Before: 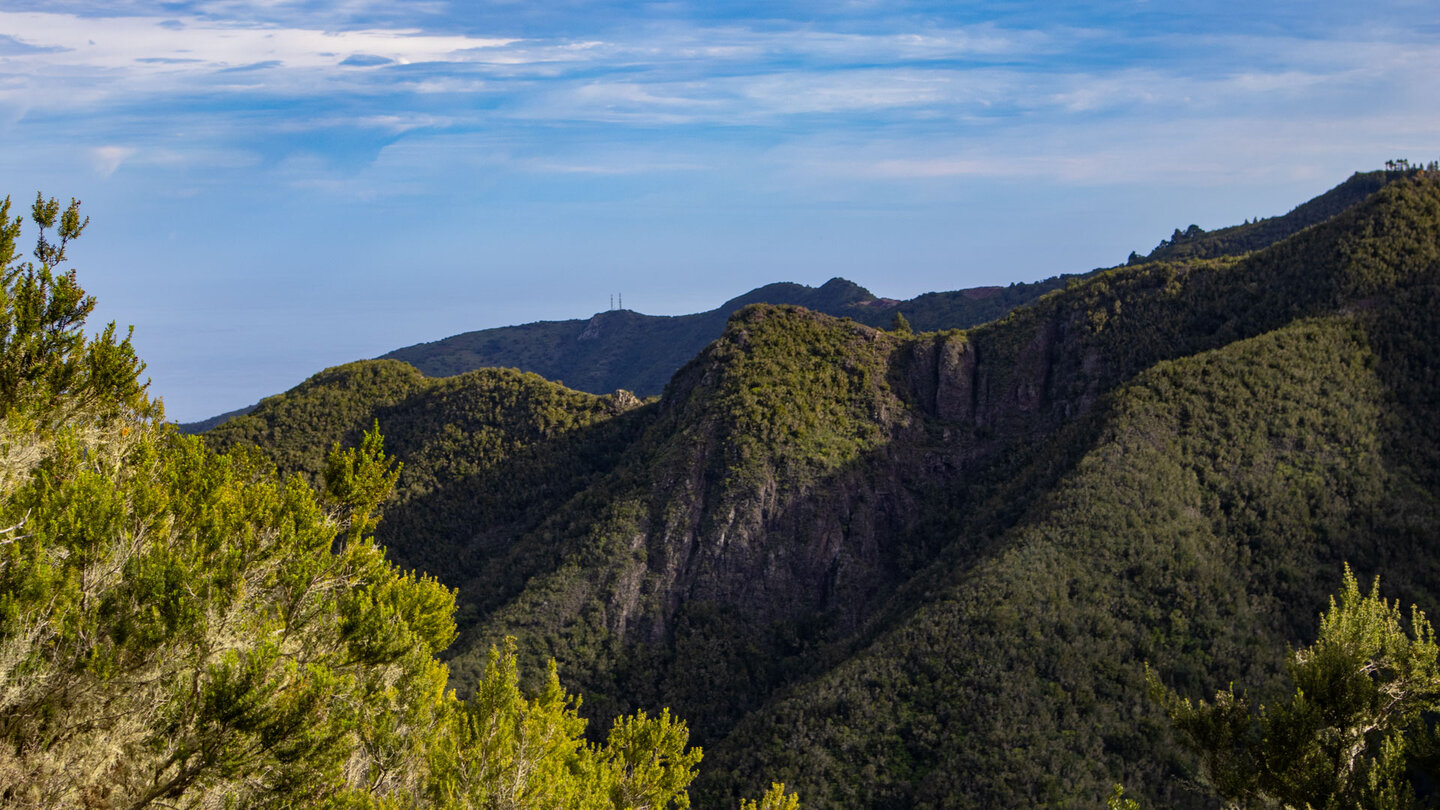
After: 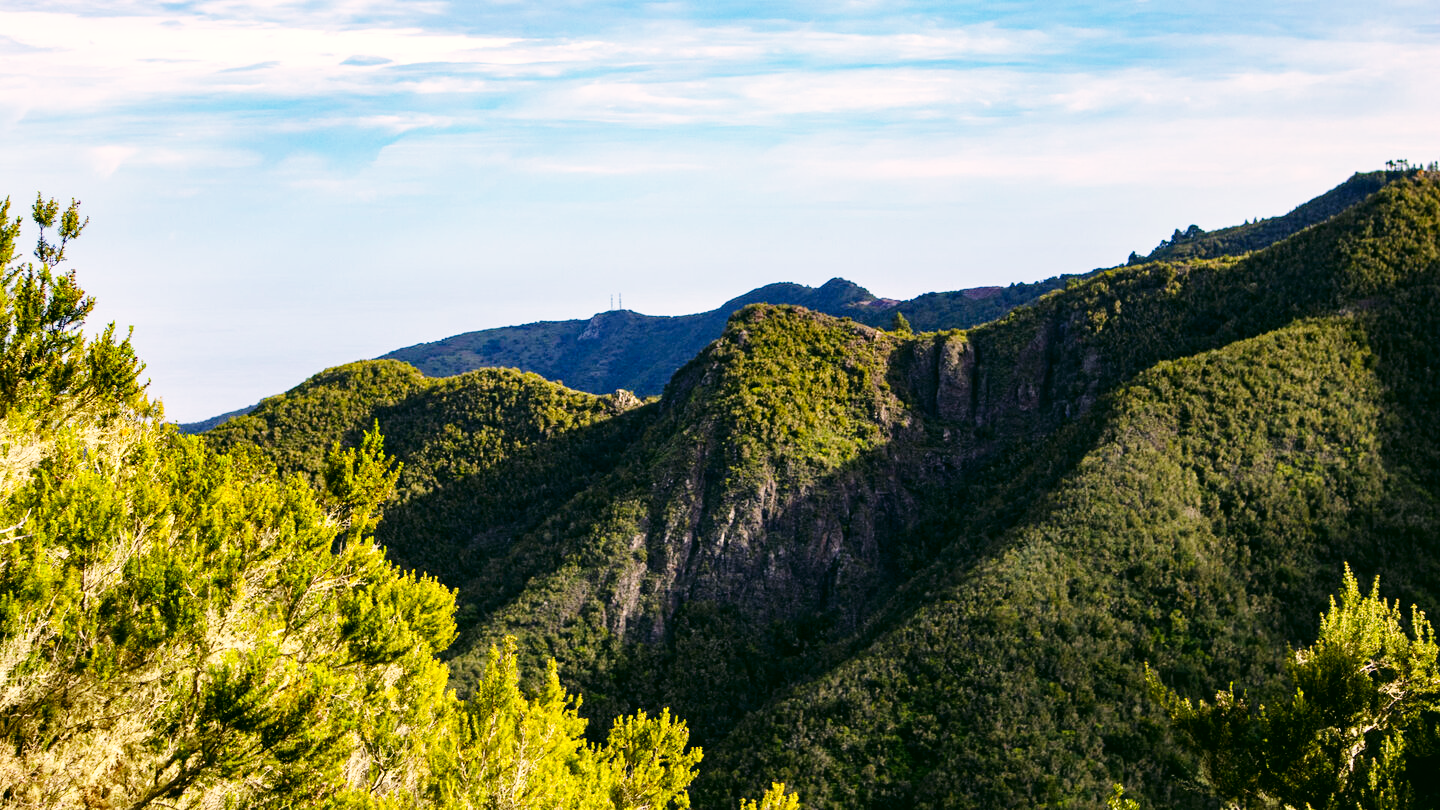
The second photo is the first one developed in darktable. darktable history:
levels: levels [0, 0.492, 0.984]
base curve: curves: ch0 [(0, 0.003) (0.001, 0.002) (0.006, 0.004) (0.02, 0.022) (0.048, 0.086) (0.094, 0.234) (0.162, 0.431) (0.258, 0.629) (0.385, 0.8) (0.548, 0.918) (0.751, 0.988) (1, 1)], preserve colors none
color zones: curves: ch0 [(0, 0.5) (0.143, 0.5) (0.286, 0.5) (0.429, 0.5) (0.571, 0.5) (0.714, 0.476) (0.857, 0.5) (1, 0.5)]; ch2 [(0, 0.5) (0.143, 0.5) (0.286, 0.5) (0.429, 0.5) (0.571, 0.5) (0.714, 0.487) (0.857, 0.5) (1, 0.5)]
color correction: highlights a* 4.22, highlights b* 4.98, shadows a* -8.24, shadows b* 4.71
